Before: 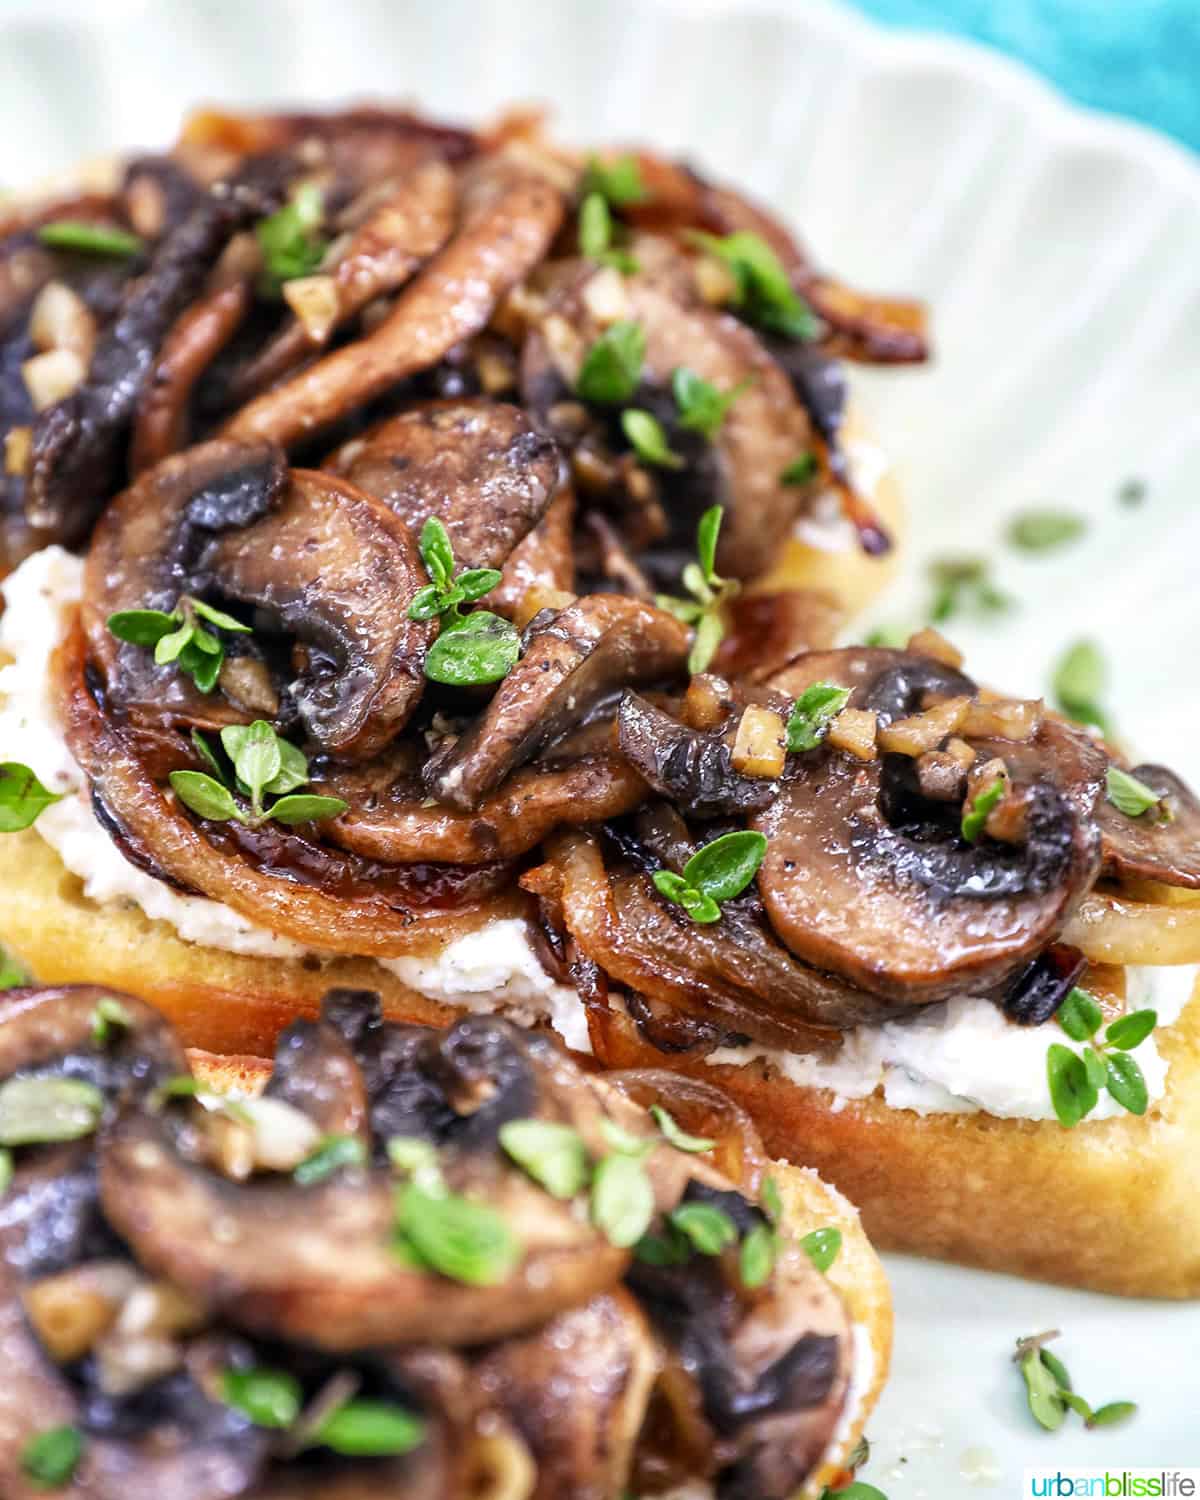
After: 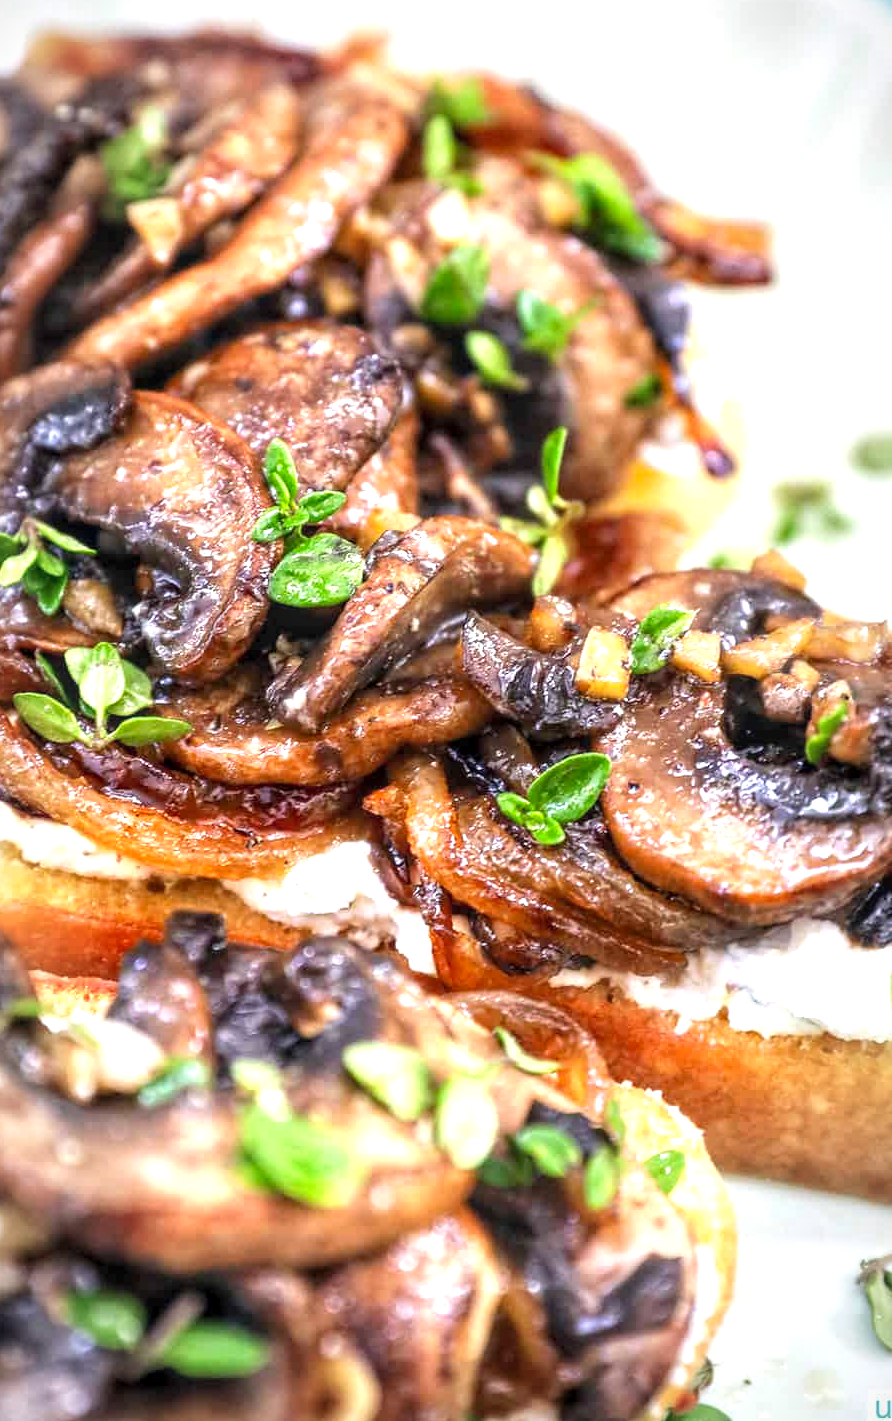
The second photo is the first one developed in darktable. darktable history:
contrast brightness saturation: contrast 0.028, brightness 0.063, saturation 0.135
crop and rotate: left 13.07%, top 5.263%, right 12.595%
vignetting: fall-off radius 70.18%, automatic ratio true, unbound false
exposure: black level correction 0, exposure 0.691 EV, compensate highlight preservation false
local contrast: on, module defaults
